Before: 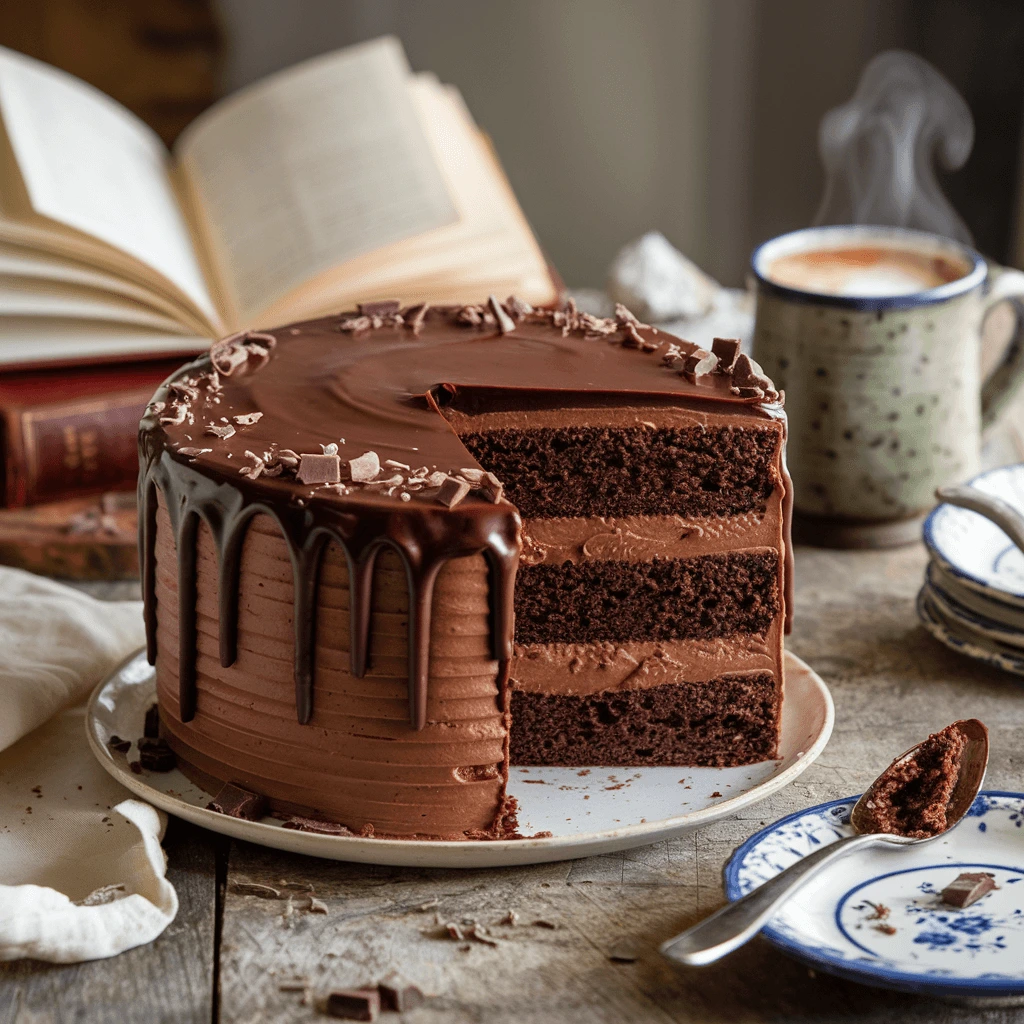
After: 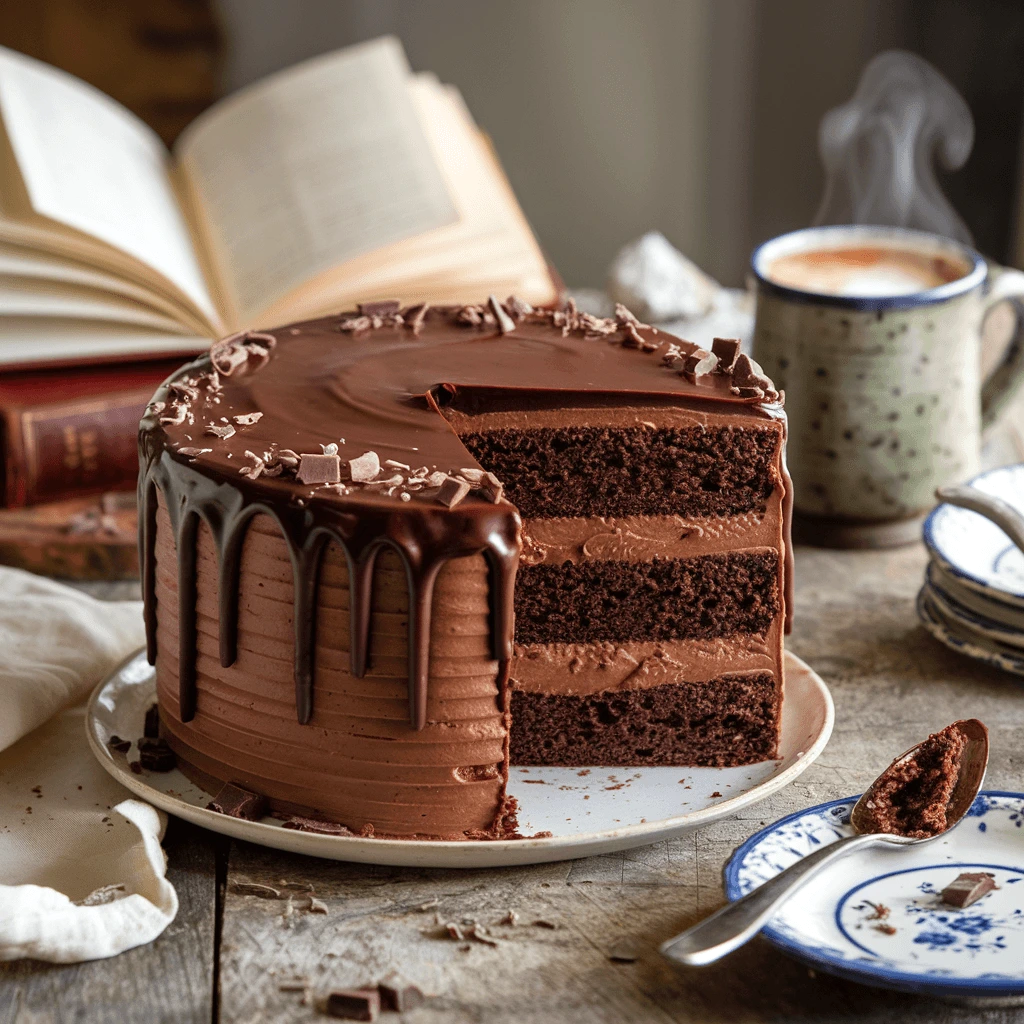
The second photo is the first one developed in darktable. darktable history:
exposure: exposure 0.134 EV
